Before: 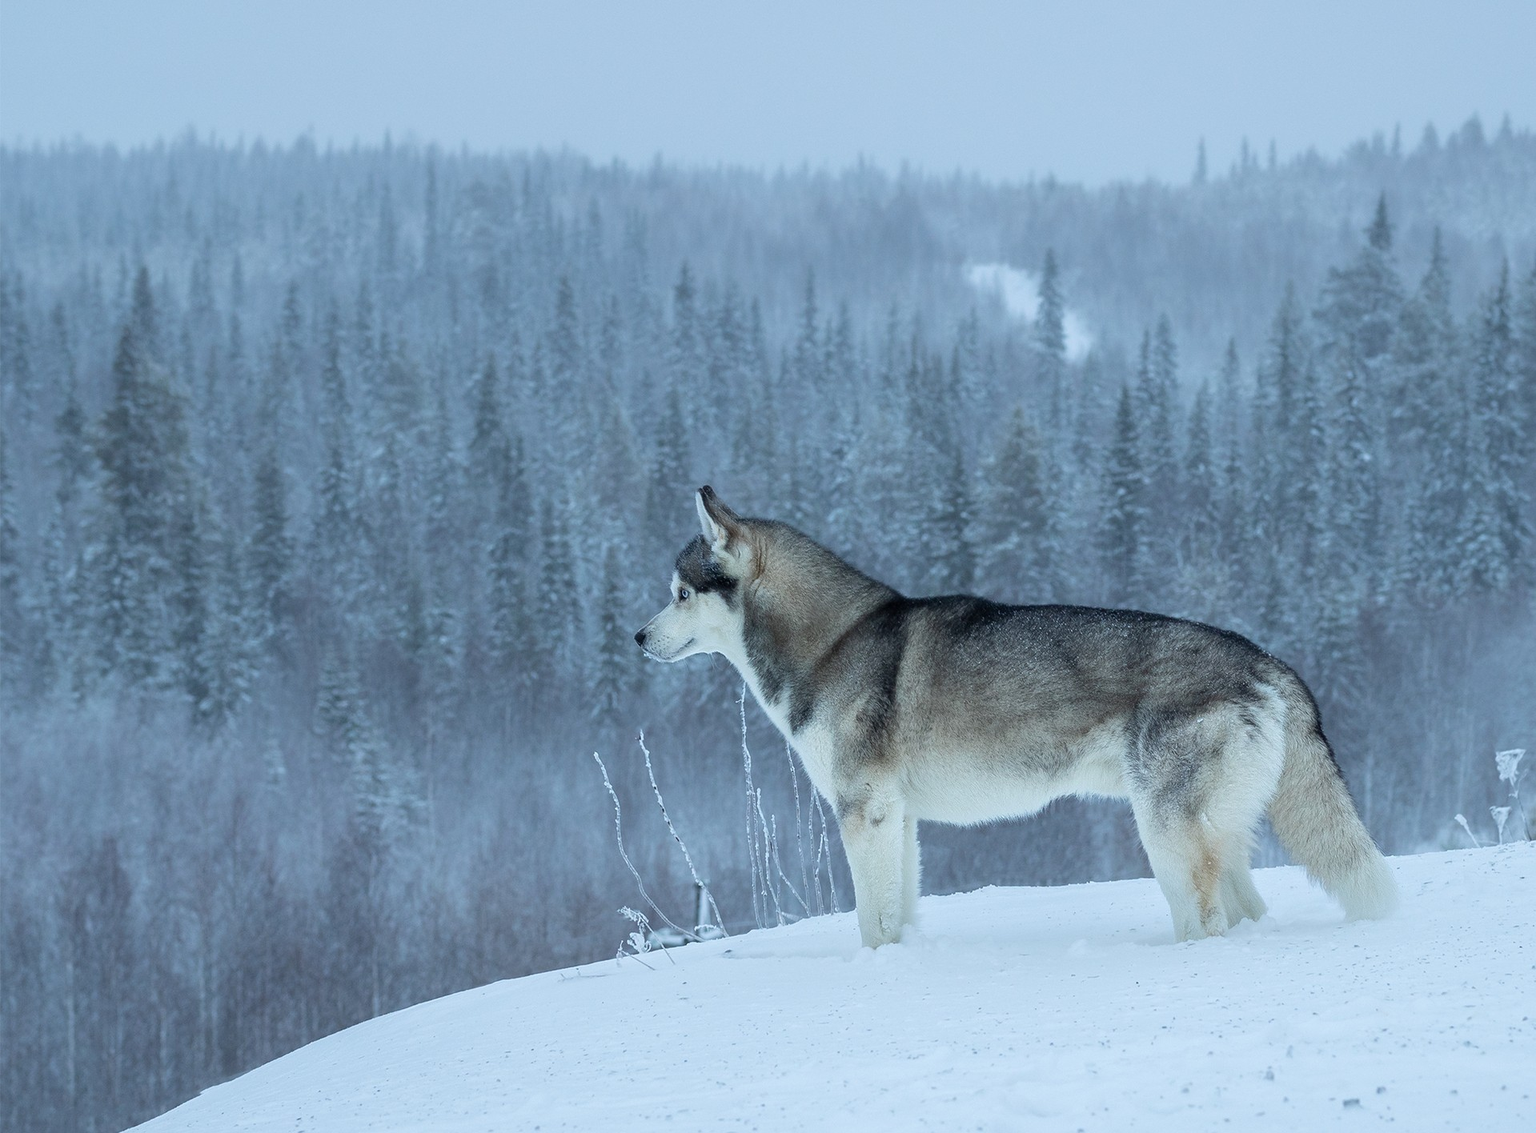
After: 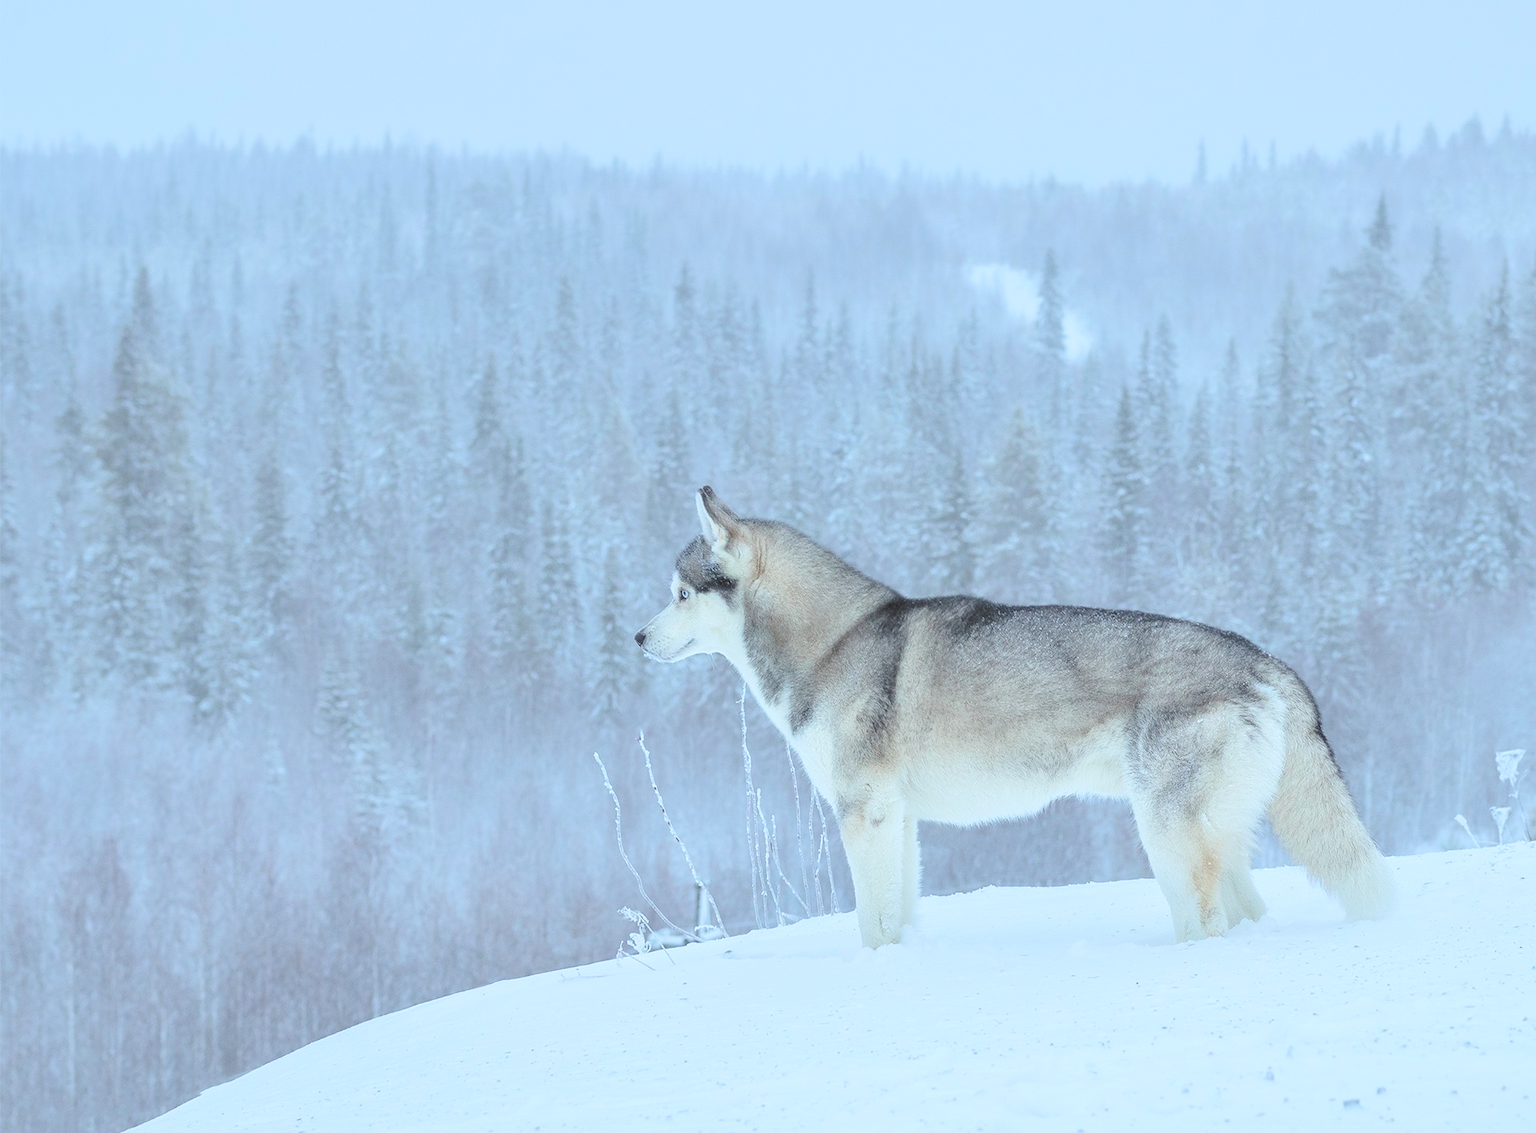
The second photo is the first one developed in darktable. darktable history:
shadows and highlights: shadows 49, highlights -41, soften with gaussian
white balance: emerald 1
contrast brightness saturation: brightness 1
